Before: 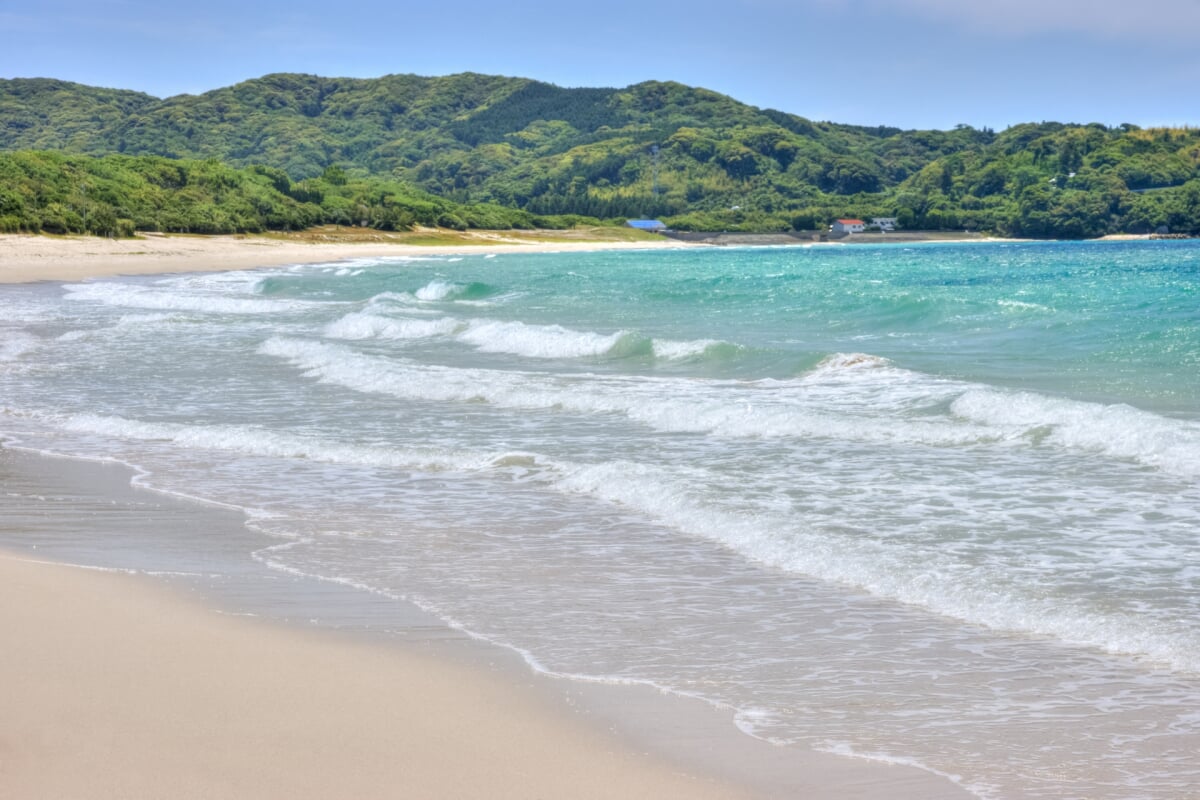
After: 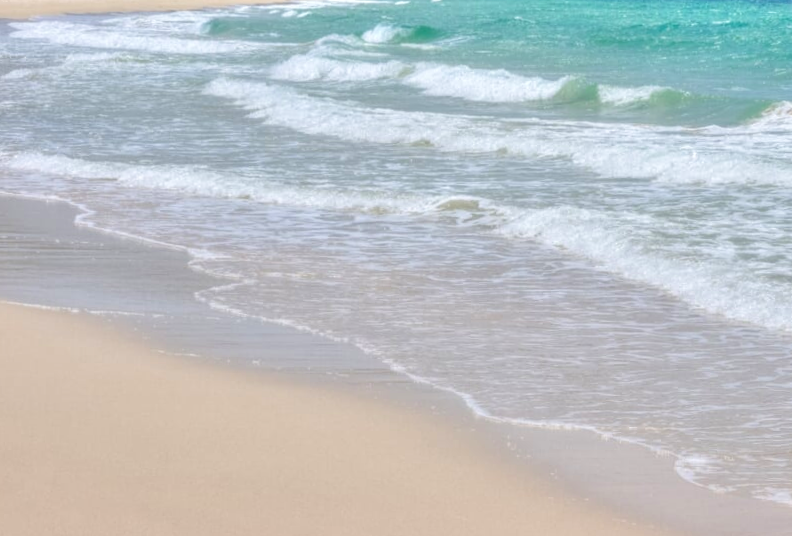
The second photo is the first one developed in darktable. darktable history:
velvia: strength 21.41%
crop and rotate: angle -0.746°, left 3.75%, top 31.633%, right 28.936%
